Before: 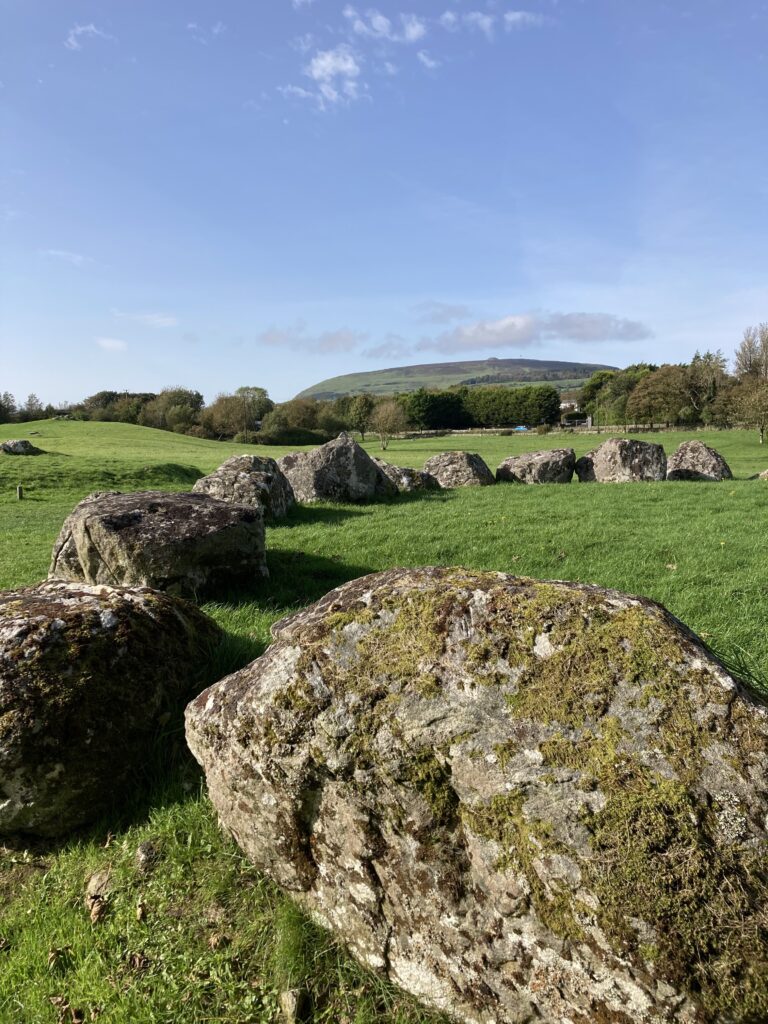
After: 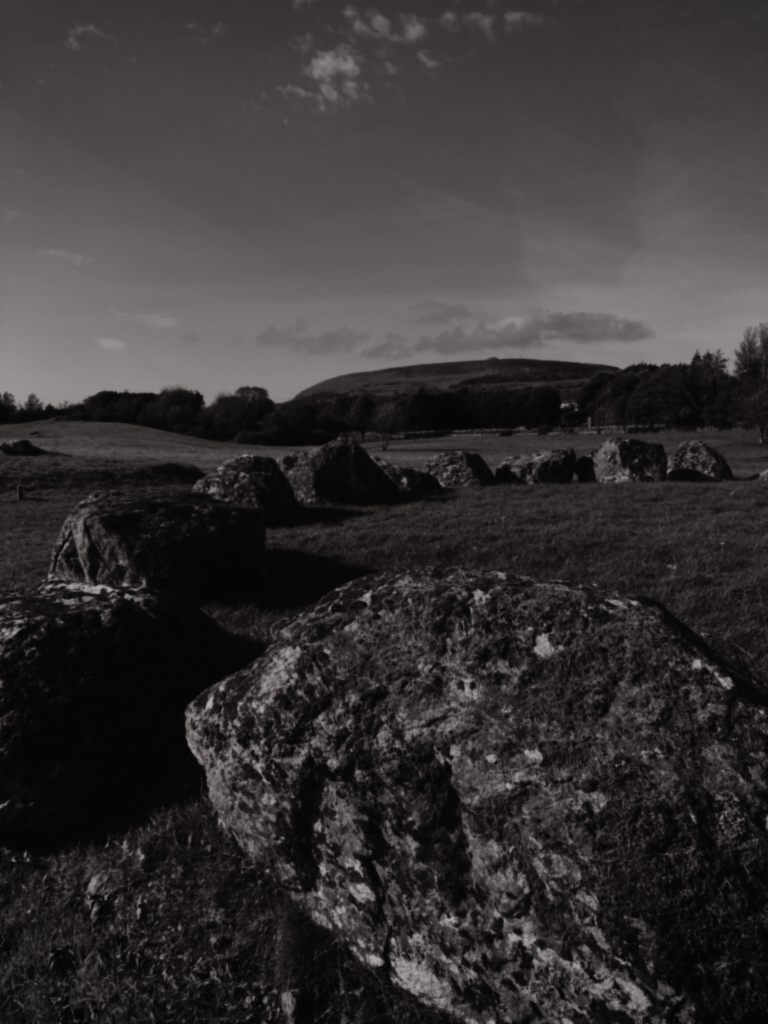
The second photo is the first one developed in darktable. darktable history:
color balance rgb: shadows lift › chroma 1%, shadows lift › hue 28.8°, power › hue 60°, highlights gain › chroma 1%, highlights gain › hue 60°, global offset › luminance 0.25%, perceptual saturation grading › highlights -20%, perceptual saturation grading › shadows 20%, perceptual brilliance grading › highlights 5%, perceptual brilliance grading › shadows -10%, global vibrance 19.67%
lowpass: radius 0.76, contrast 1.56, saturation 0, unbound 0
contrast brightness saturation: contrast 0.1, brightness 0.03, saturation 0.09
base curve: curves: ch0 [(0, 0) (0.012, 0.01) (0.073, 0.168) (0.31, 0.711) (0.645, 0.957) (1, 1)], preserve colors none
vignetting: fall-off radius 60.92%
exposure: exposure -2.446 EV, compensate highlight preservation false
